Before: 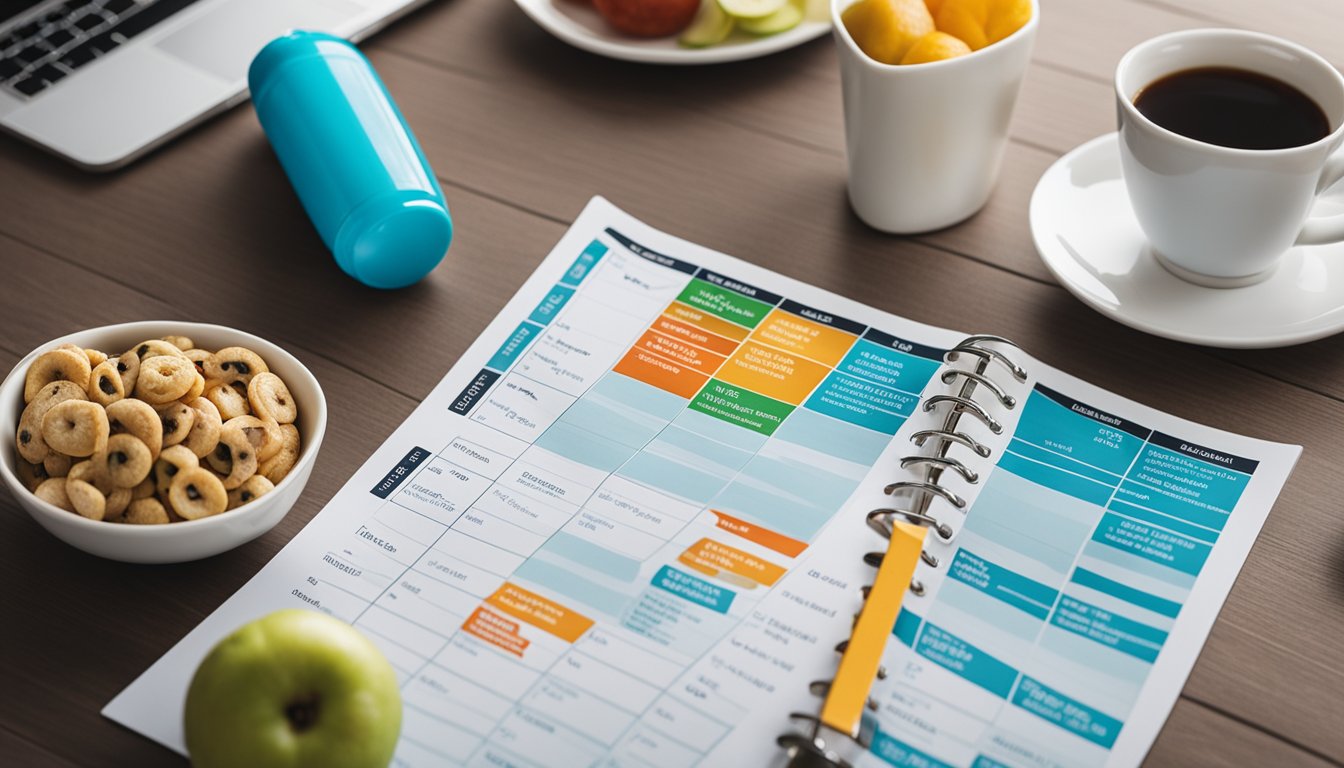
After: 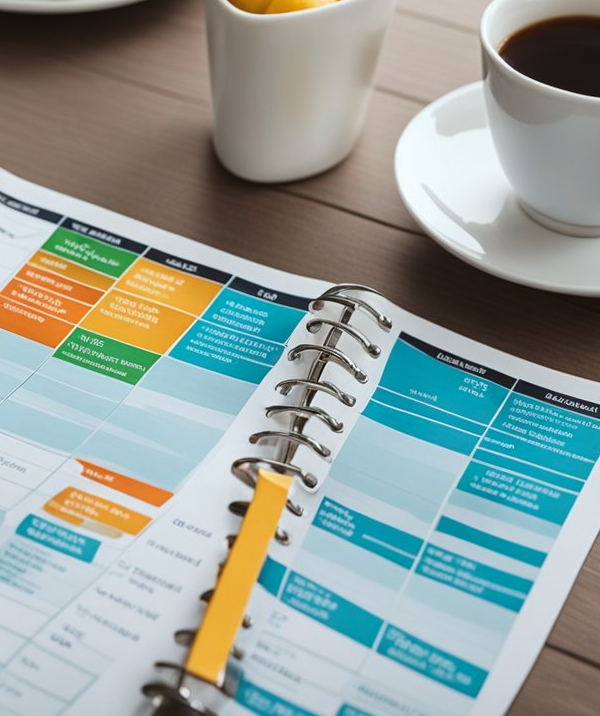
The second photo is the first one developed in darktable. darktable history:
crop: left 47.255%, top 6.745%, right 8.054%
color correction: highlights a* -2.77, highlights b* -2.45, shadows a* 2.34, shadows b* 2.63
